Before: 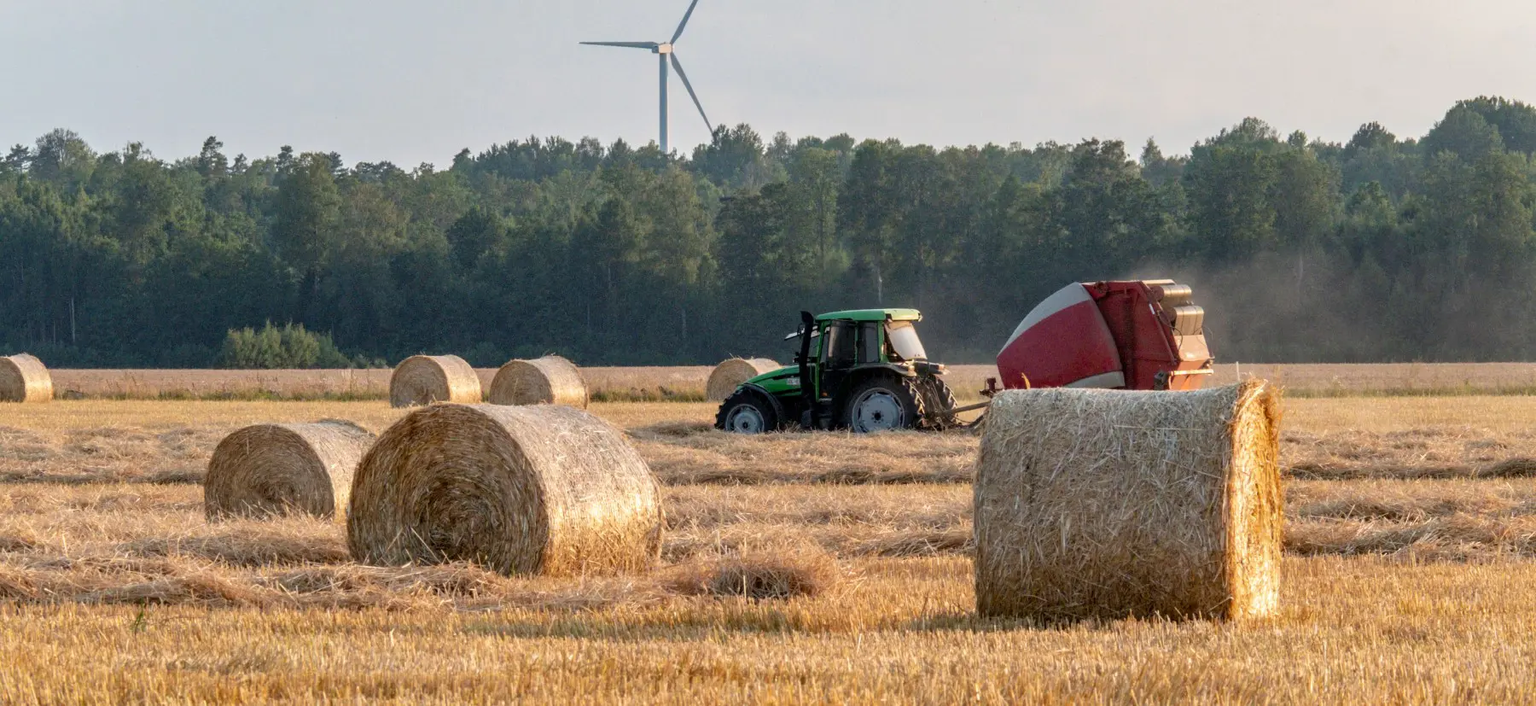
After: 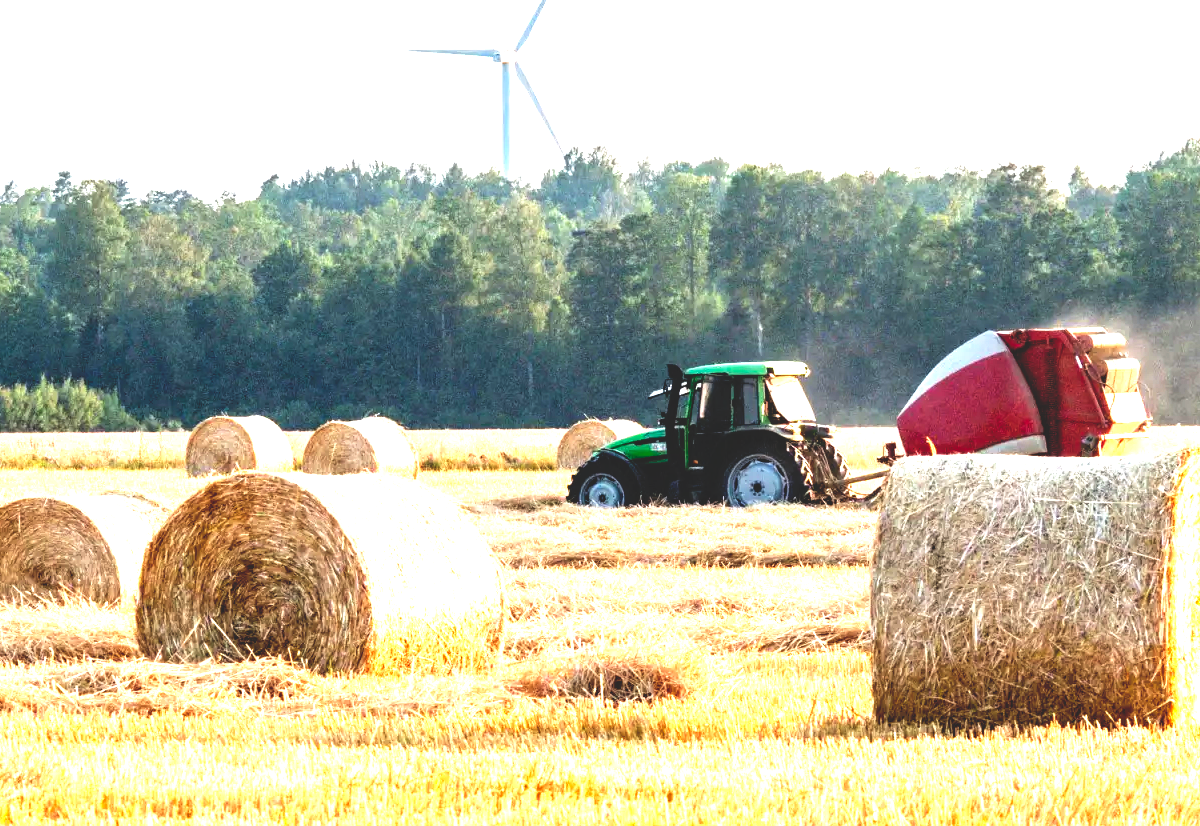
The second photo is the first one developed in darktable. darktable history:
exposure: black level correction 0, exposure 2.102 EV, compensate highlight preservation false
base curve: curves: ch0 [(0, 0.02) (0.083, 0.036) (1, 1)], preserve colors none
crop and rotate: left 15.075%, right 18.219%
